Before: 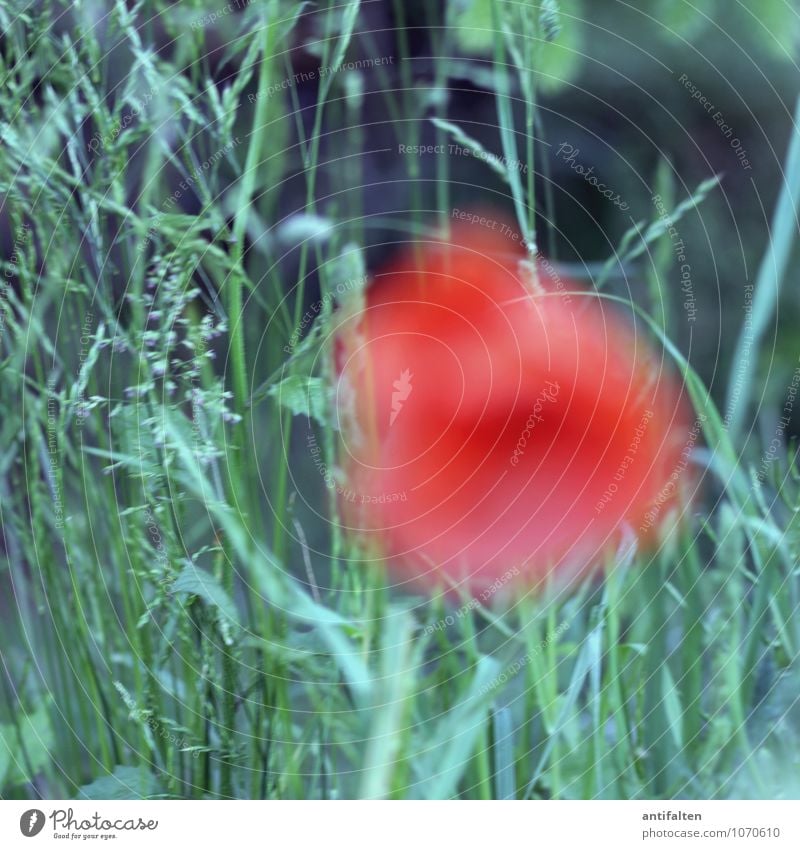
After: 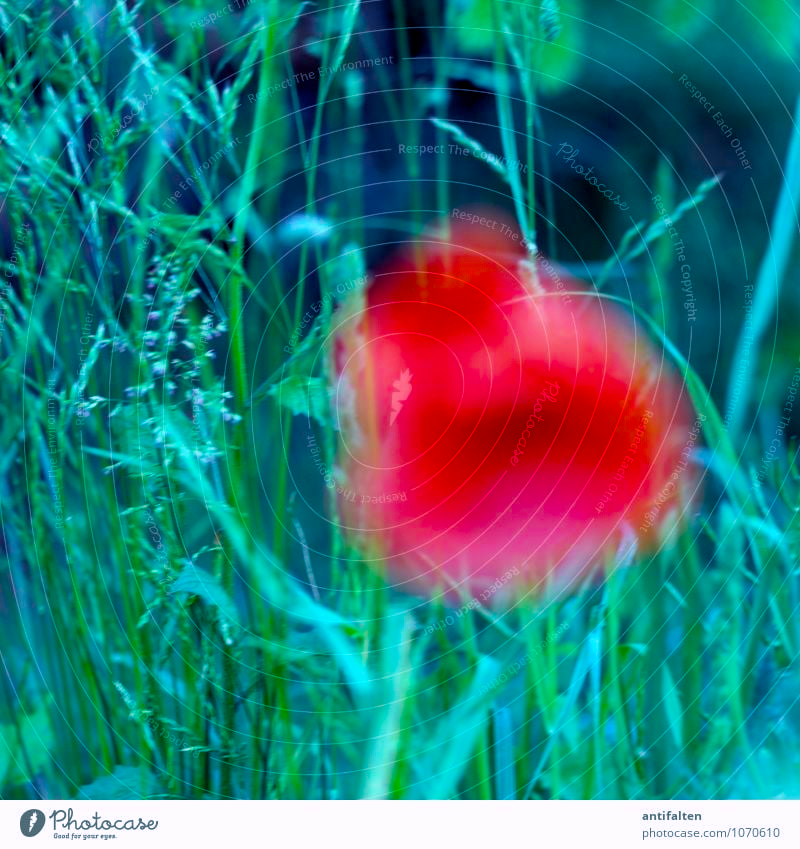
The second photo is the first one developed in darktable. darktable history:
color balance rgb: power › luminance -7.575%, power › chroma 2.281%, power › hue 221.98°, highlights gain › chroma 0.231%, highlights gain › hue 332.84°, global offset › luminance -0.499%, linear chroma grading › global chroma 14.984%, perceptual saturation grading › global saturation 76.133%, perceptual saturation grading › shadows -30.907%
